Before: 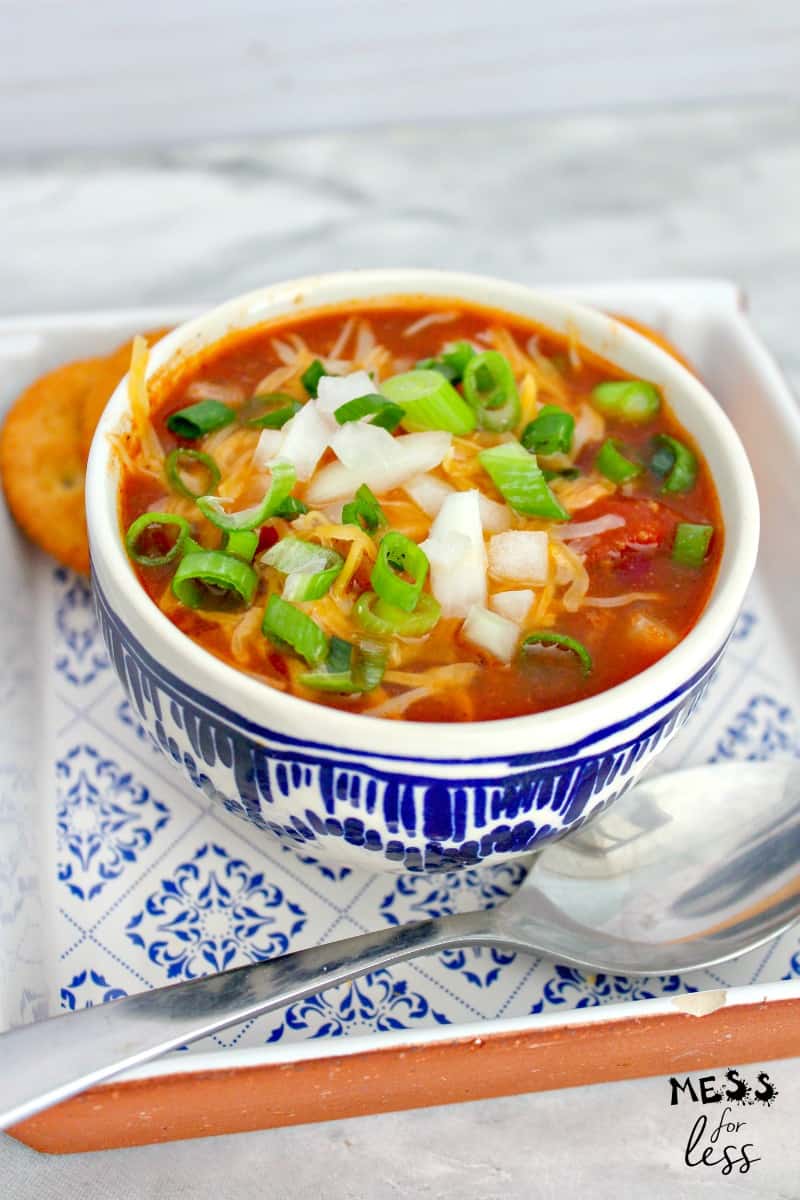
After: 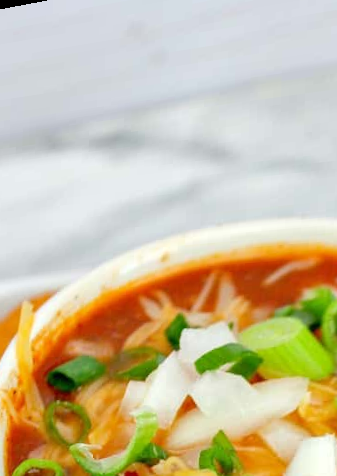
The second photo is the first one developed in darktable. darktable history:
crop and rotate: left 10.817%, top 0.062%, right 47.194%, bottom 53.626%
rotate and perspective: rotation 1.69°, lens shift (vertical) -0.023, lens shift (horizontal) -0.291, crop left 0.025, crop right 0.988, crop top 0.092, crop bottom 0.842
